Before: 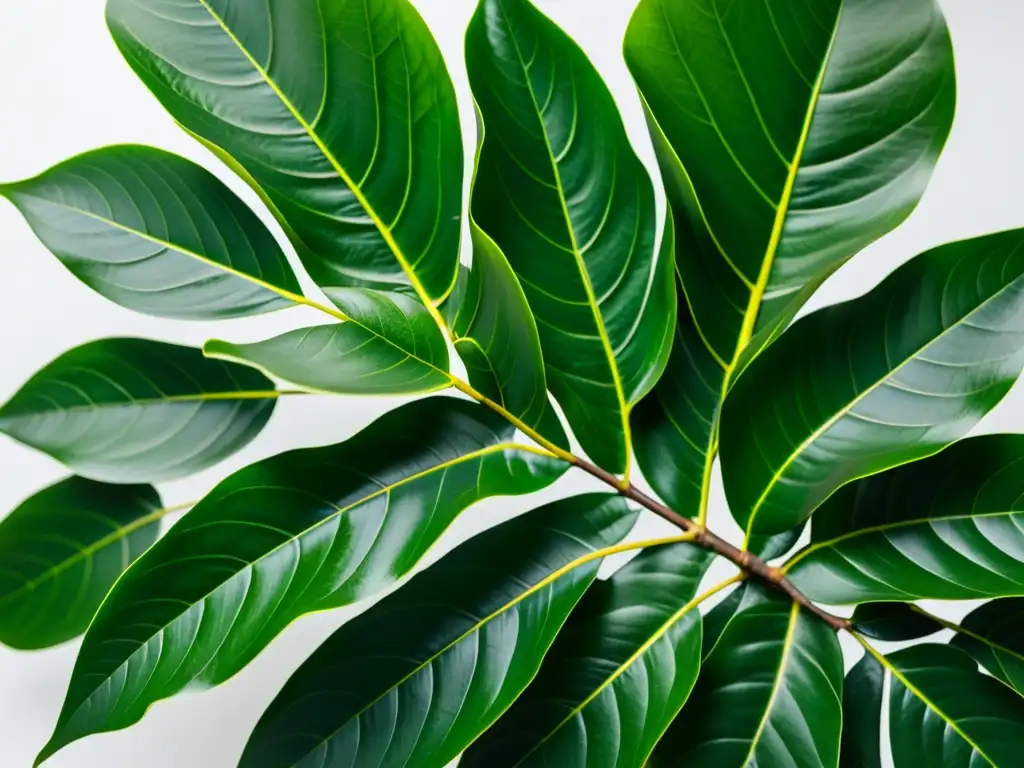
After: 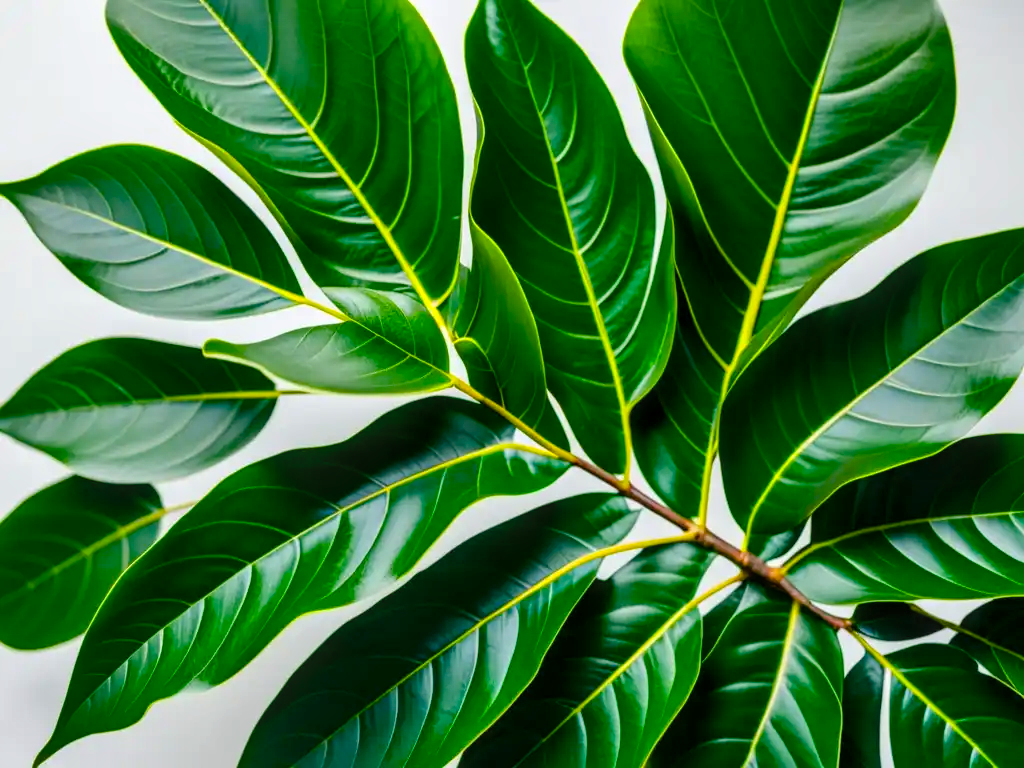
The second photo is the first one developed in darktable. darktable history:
color balance rgb: shadows lift › luminance -10.186%, perceptual saturation grading › global saturation 34.798%, perceptual saturation grading › highlights -25.309%, perceptual saturation grading › shadows 49.394%, global vibrance 20%
shadows and highlights: low approximation 0.01, soften with gaussian
local contrast: on, module defaults
